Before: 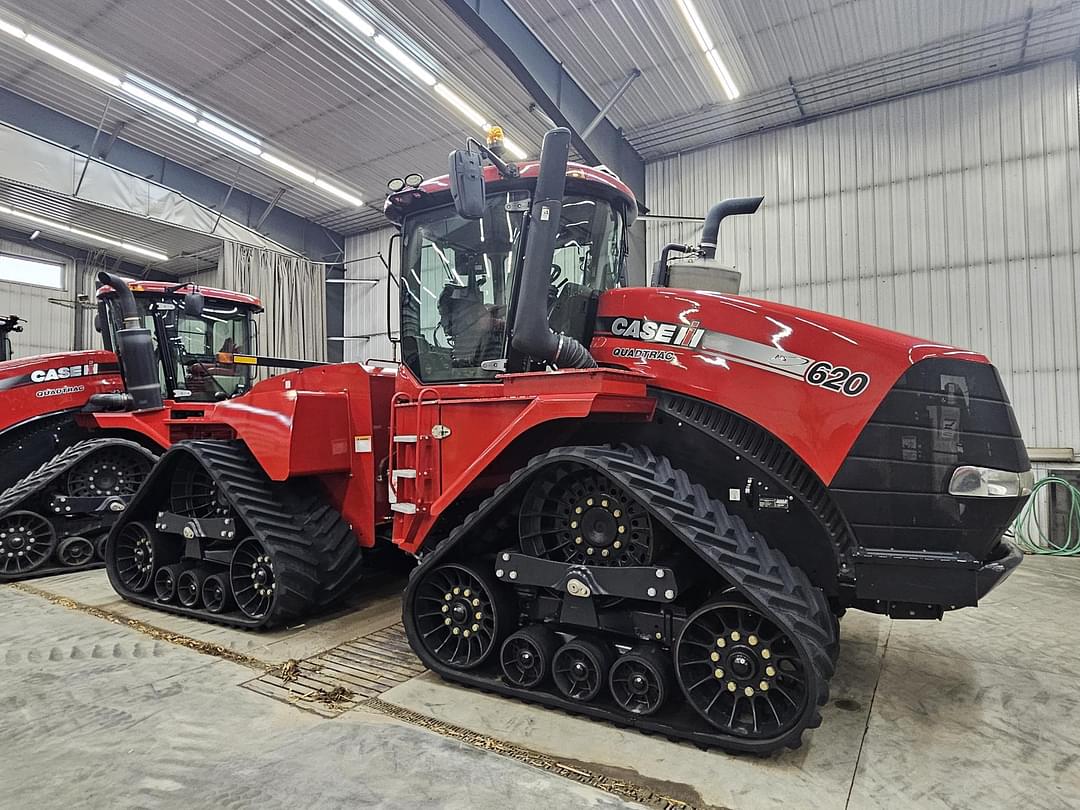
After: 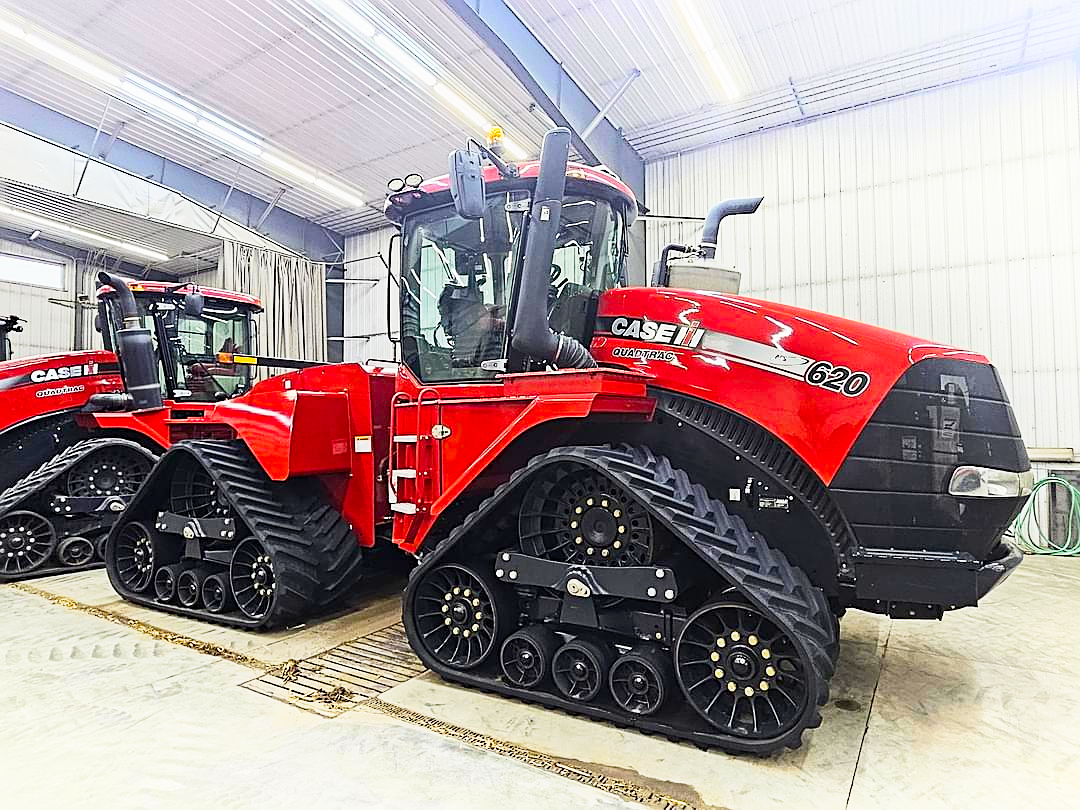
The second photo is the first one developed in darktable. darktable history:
shadows and highlights: shadows -20.85, highlights 98.22, soften with gaussian
contrast brightness saturation: contrast 0.096, brightness 0.033, saturation 0.09
sharpen: amount 0.492
color balance rgb: linear chroma grading › global chroma 8.926%, perceptual saturation grading › global saturation 19.903%, perceptual brilliance grading › highlights 7.95%, perceptual brilliance grading › mid-tones 3.029%, perceptual brilliance grading › shadows 2.424%, global vibrance 20%
base curve: curves: ch0 [(0, 0) (0.088, 0.125) (0.176, 0.251) (0.354, 0.501) (0.613, 0.749) (1, 0.877)], preserve colors none
